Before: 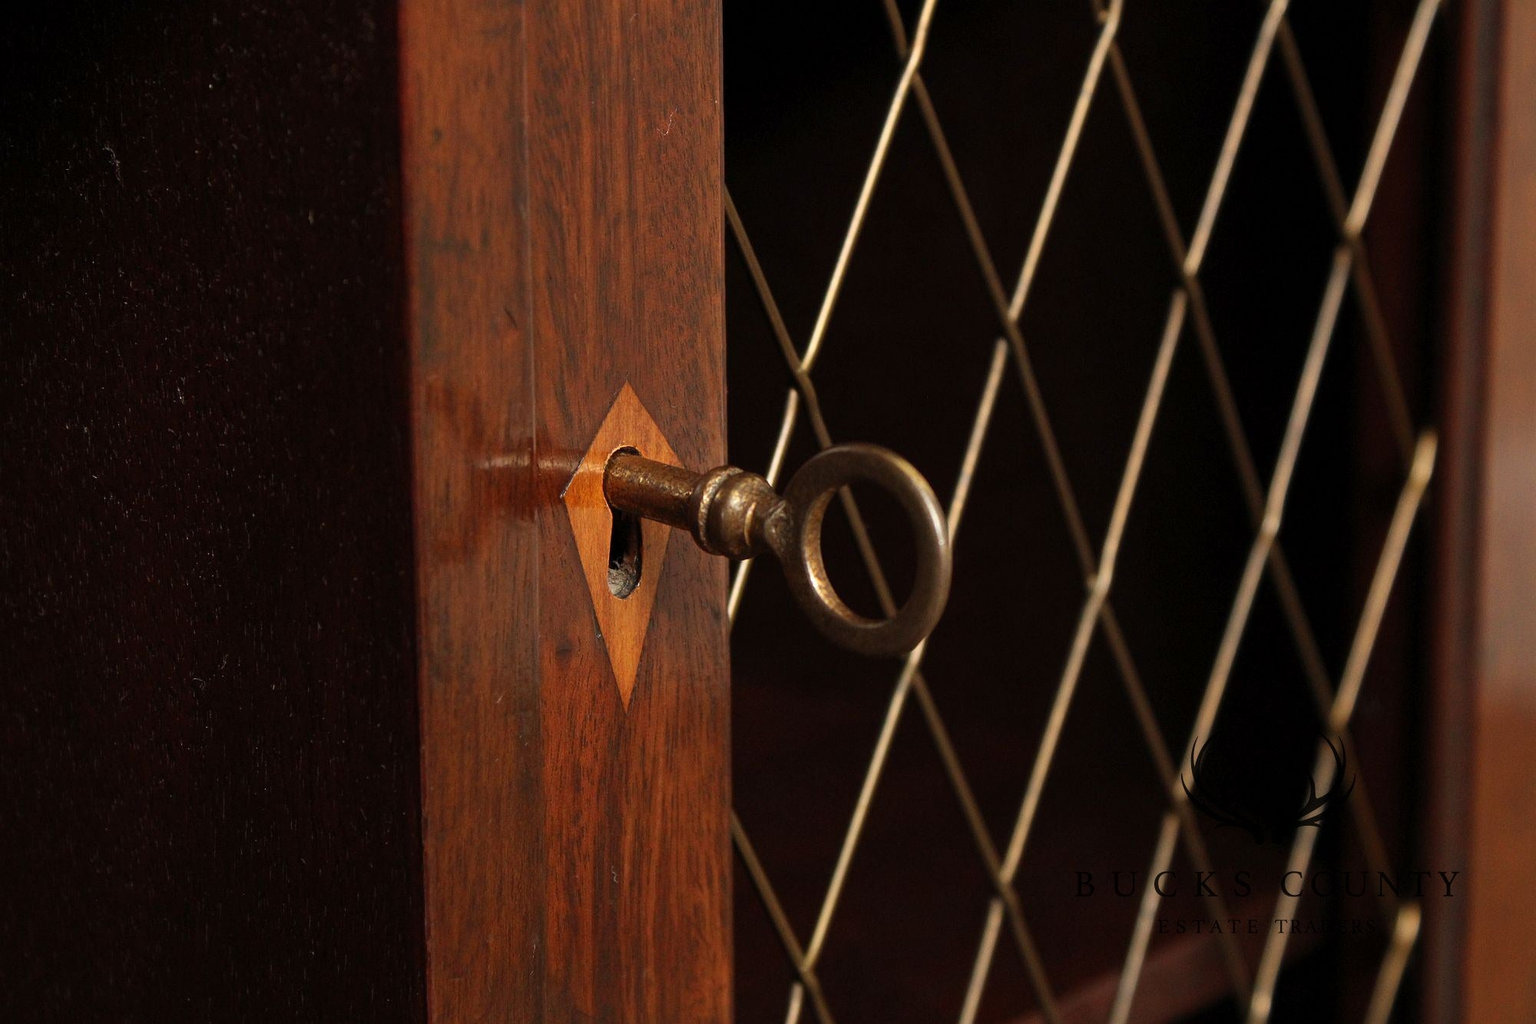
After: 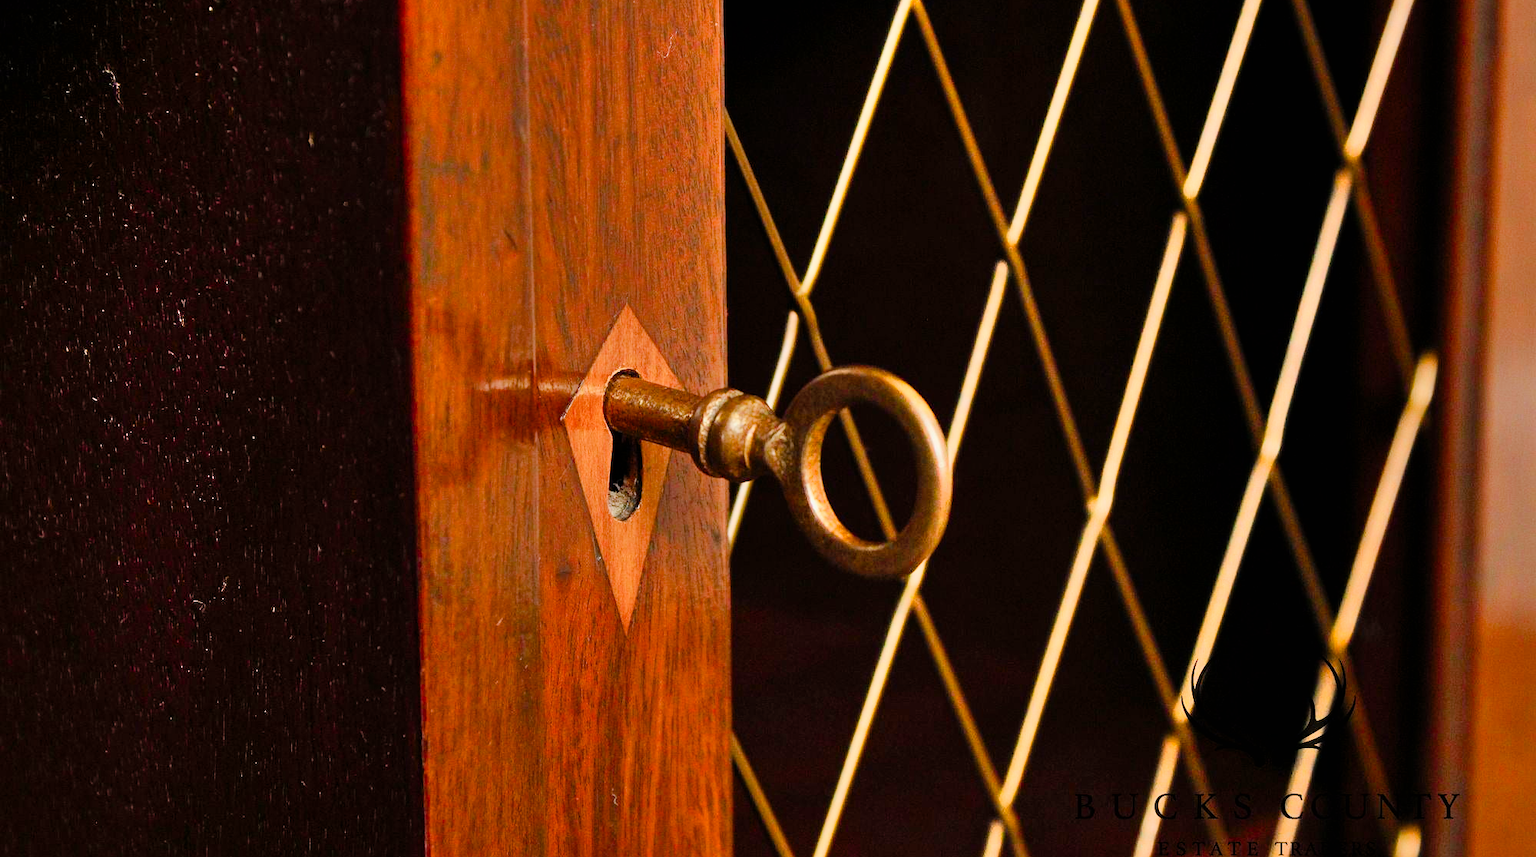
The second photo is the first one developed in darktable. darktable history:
filmic rgb: black relative exposure -7.65 EV, white relative exposure 4.56 EV, hardness 3.61
color balance rgb: perceptual saturation grading › global saturation 20%, perceptual saturation grading › highlights -25%, perceptual saturation grading › shadows 50%
exposure: black level correction 0, exposure 1 EV, compensate exposure bias true, compensate highlight preservation false
shadows and highlights: soften with gaussian
crop: top 7.625%, bottom 8.027%
contrast brightness saturation: saturation 0.13
